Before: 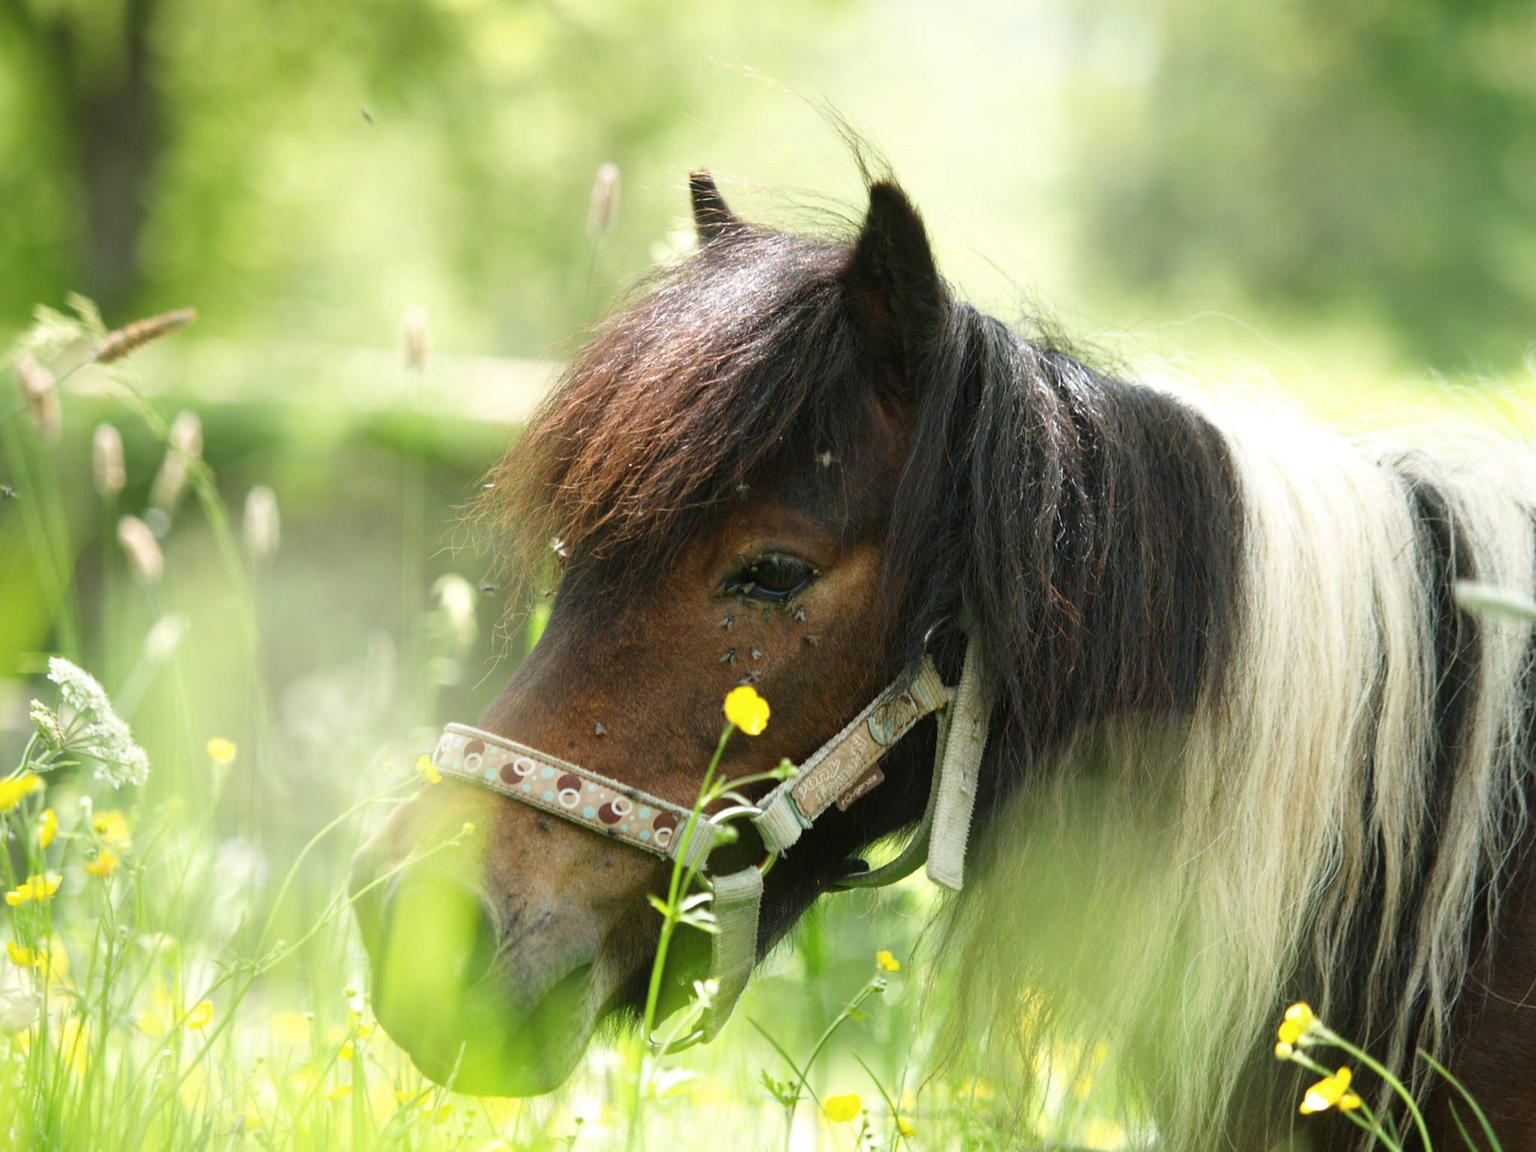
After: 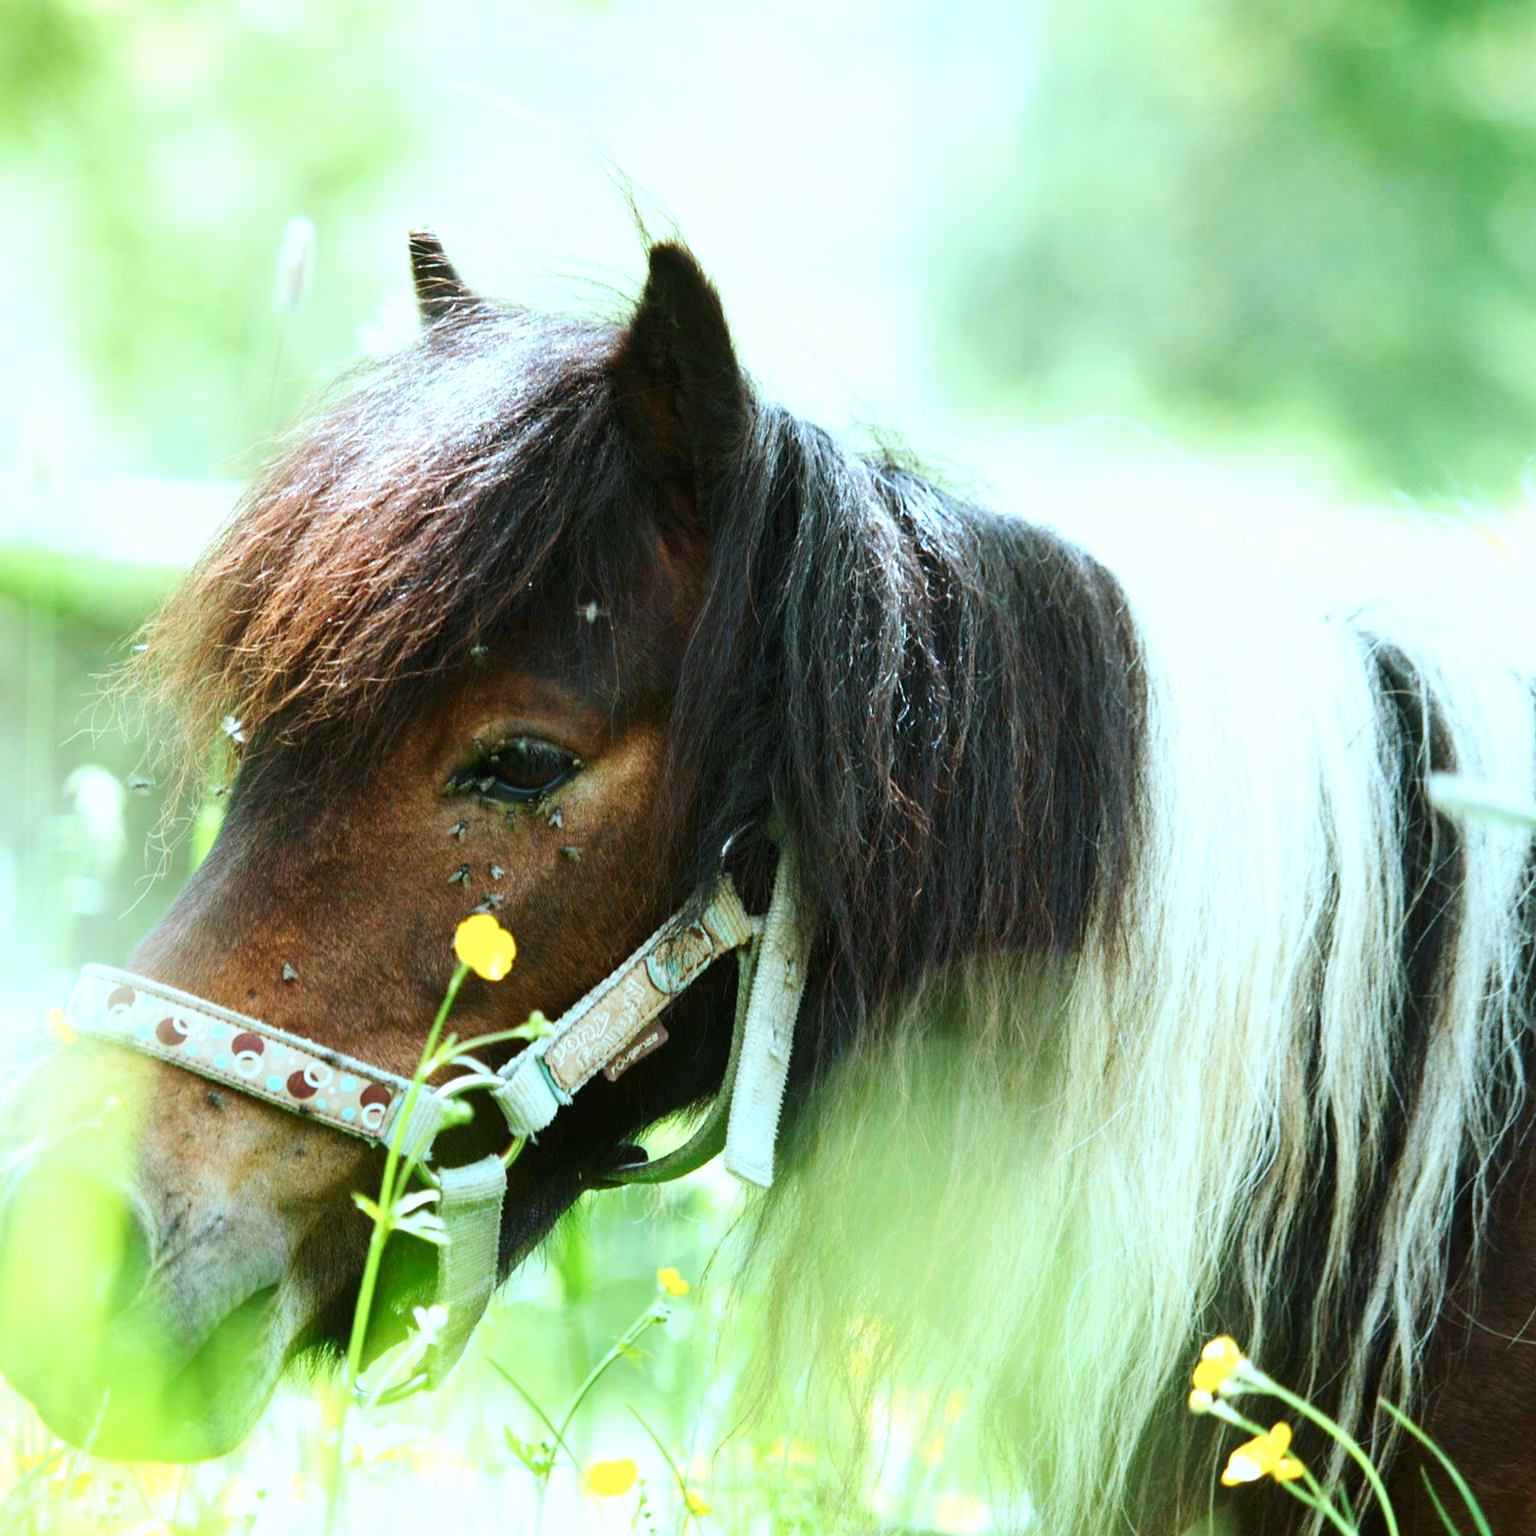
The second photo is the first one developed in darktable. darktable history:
tone curve: curves: ch0 [(0, 0) (0.071, 0.058) (0.266, 0.268) (0.498, 0.542) (0.766, 0.807) (1, 0.983)]; ch1 [(0, 0) (0.346, 0.307) (0.408, 0.387) (0.463, 0.465) (0.482, 0.493) (0.502, 0.499) (0.517, 0.502) (0.55, 0.548) (0.597, 0.61) (0.651, 0.698) (1, 1)]; ch2 [(0, 0) (0.346, 0.34) (0.434, 0.46) (0.485, 0.494) (0.5, 0.498) (0.517, 0.506) (0.526, 0.539) (0.583, 0.603) (0.625, 0.659) (1, 1)], preserve colors none
color correction: highlights a* -10.37, highlights b* -19.83
contrast brightness saturation: contrast 0.134, brightness -0.047, saturation 0.152
exposure: black level correction 0, exposure 0.702 EV, compensate exposure bias true, compensate highlight preservation false
crop and rotate: left 24.978%
